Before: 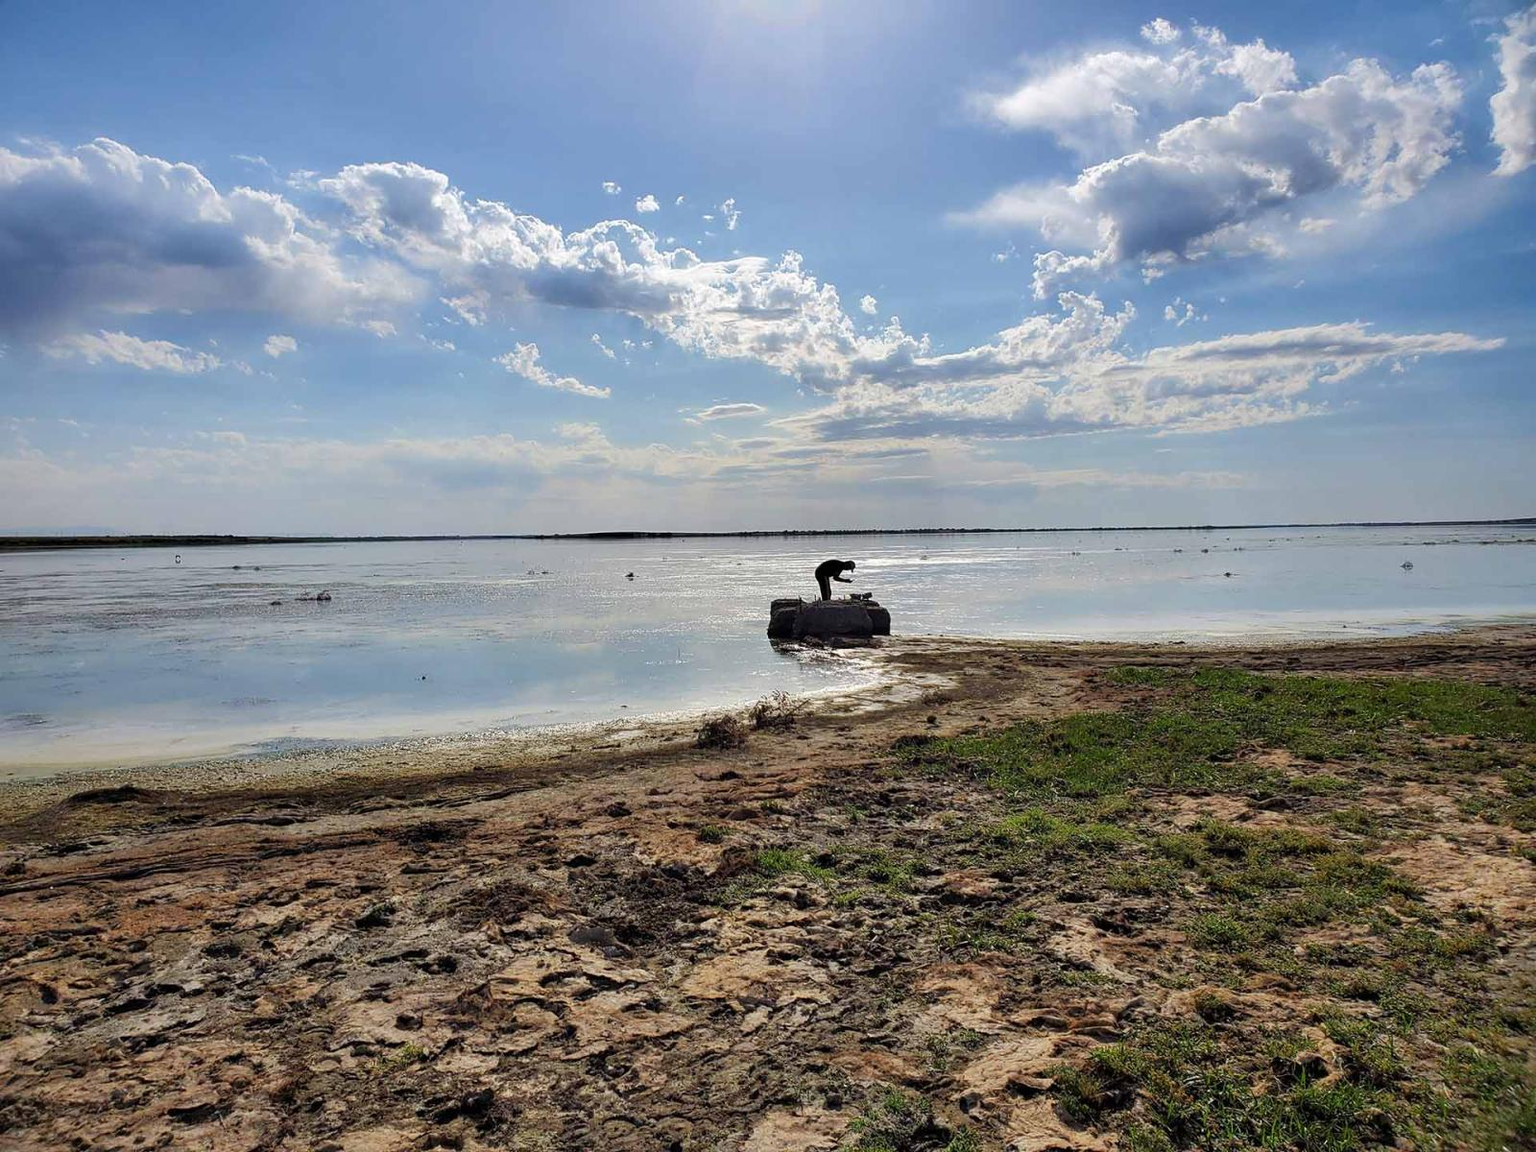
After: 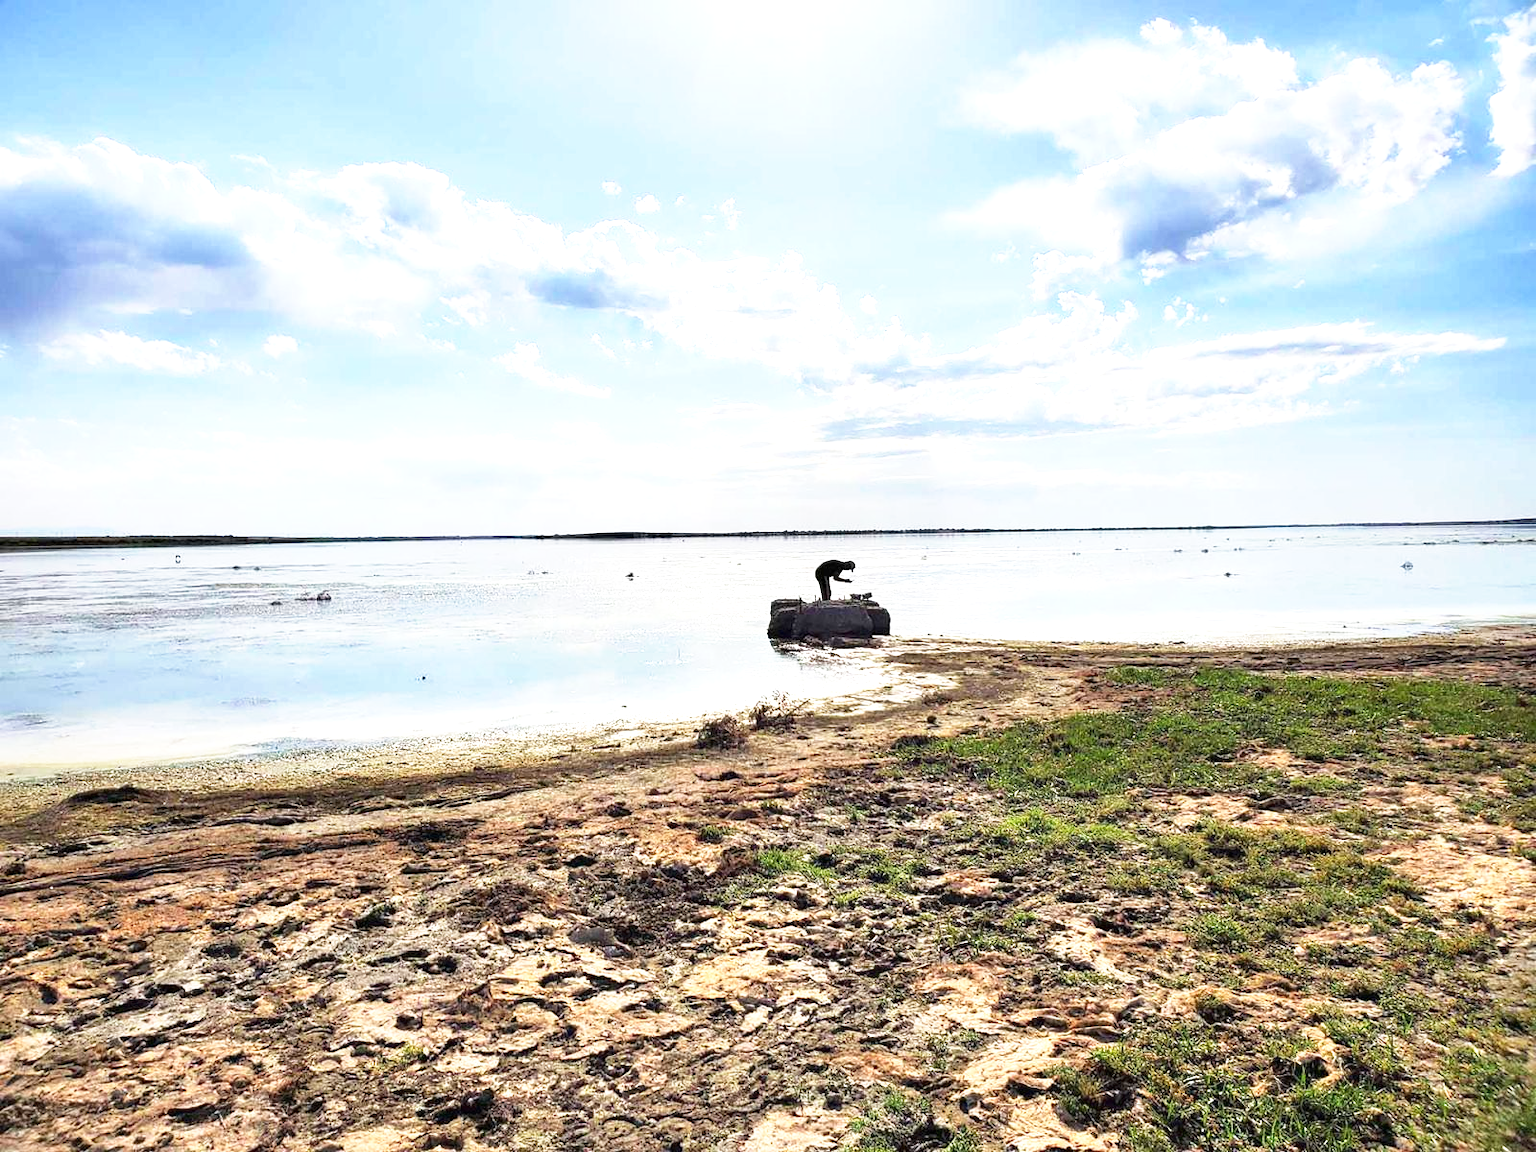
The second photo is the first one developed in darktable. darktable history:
exposure: black level correction 0, exposure 1.2 EV, compensate exposure bias true, compensate highlight preservation false
base curve: curves: ch0 [(0, 0) (0.688, 0.865) (1, 1)], preserve colors none
